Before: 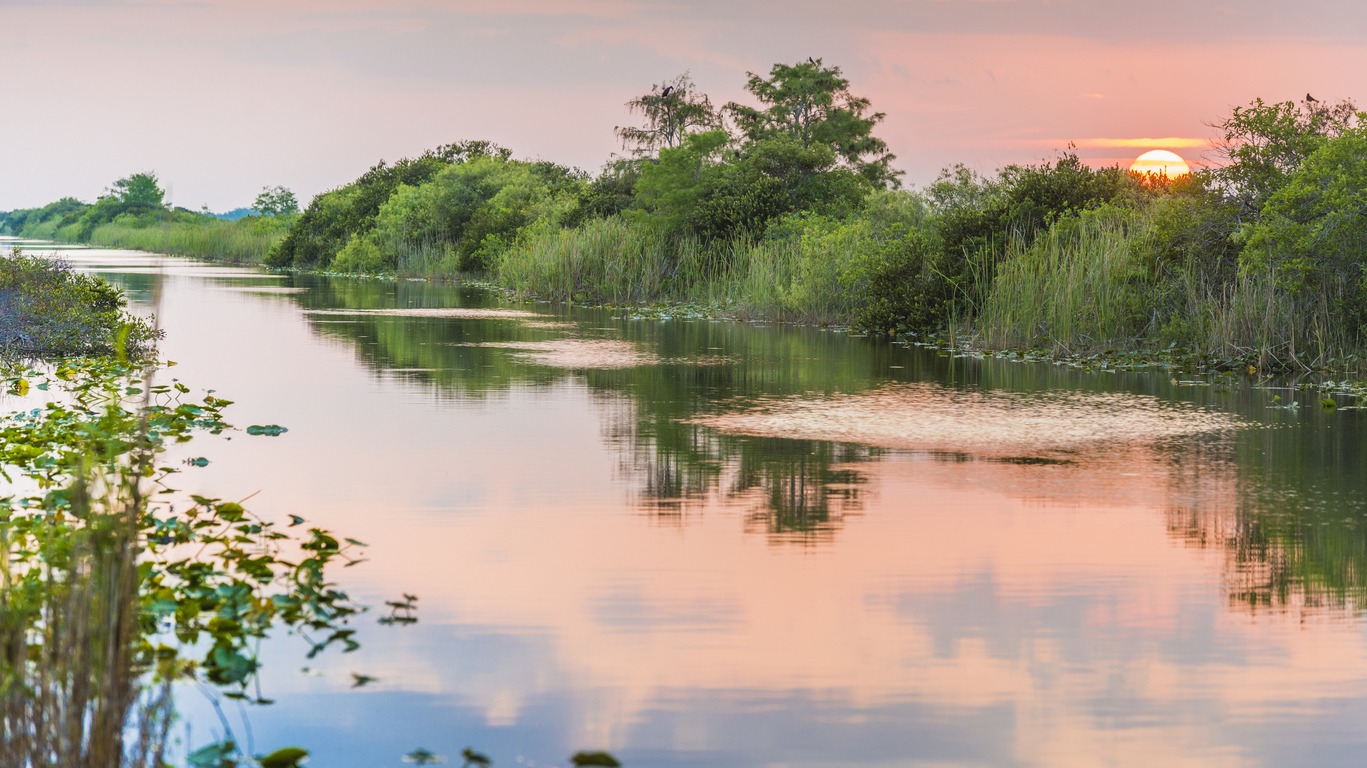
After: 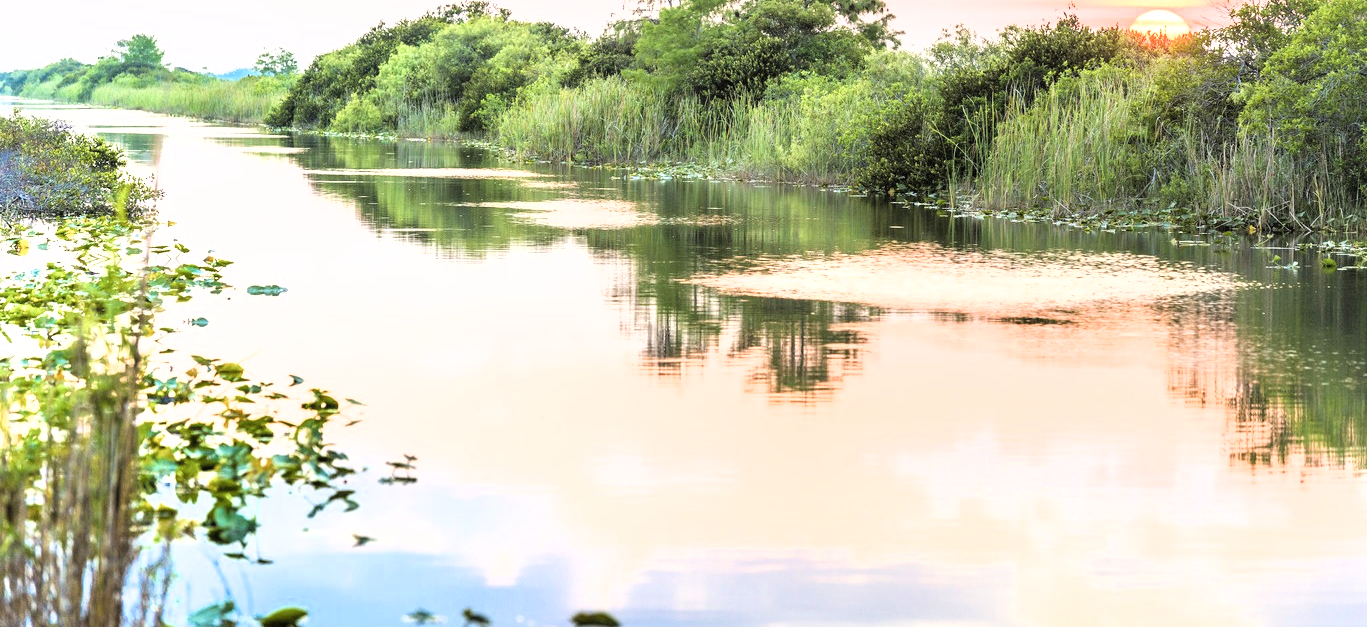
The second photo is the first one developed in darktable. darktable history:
exposure: exposure 1.141 EV, compensate highlight preservation false
filmic rgb: black relative exposure -16 EV, white relative exposure 6.31 EV, threshold 5.95 EV, hardness 5.08, contrast 1.356, add noise in highlights 0.001, color science v3 (2019), use custom middle-gray values true, contrast in highlights soft, enable highlight reconstruction true
crop and rotate: top 18.251%
